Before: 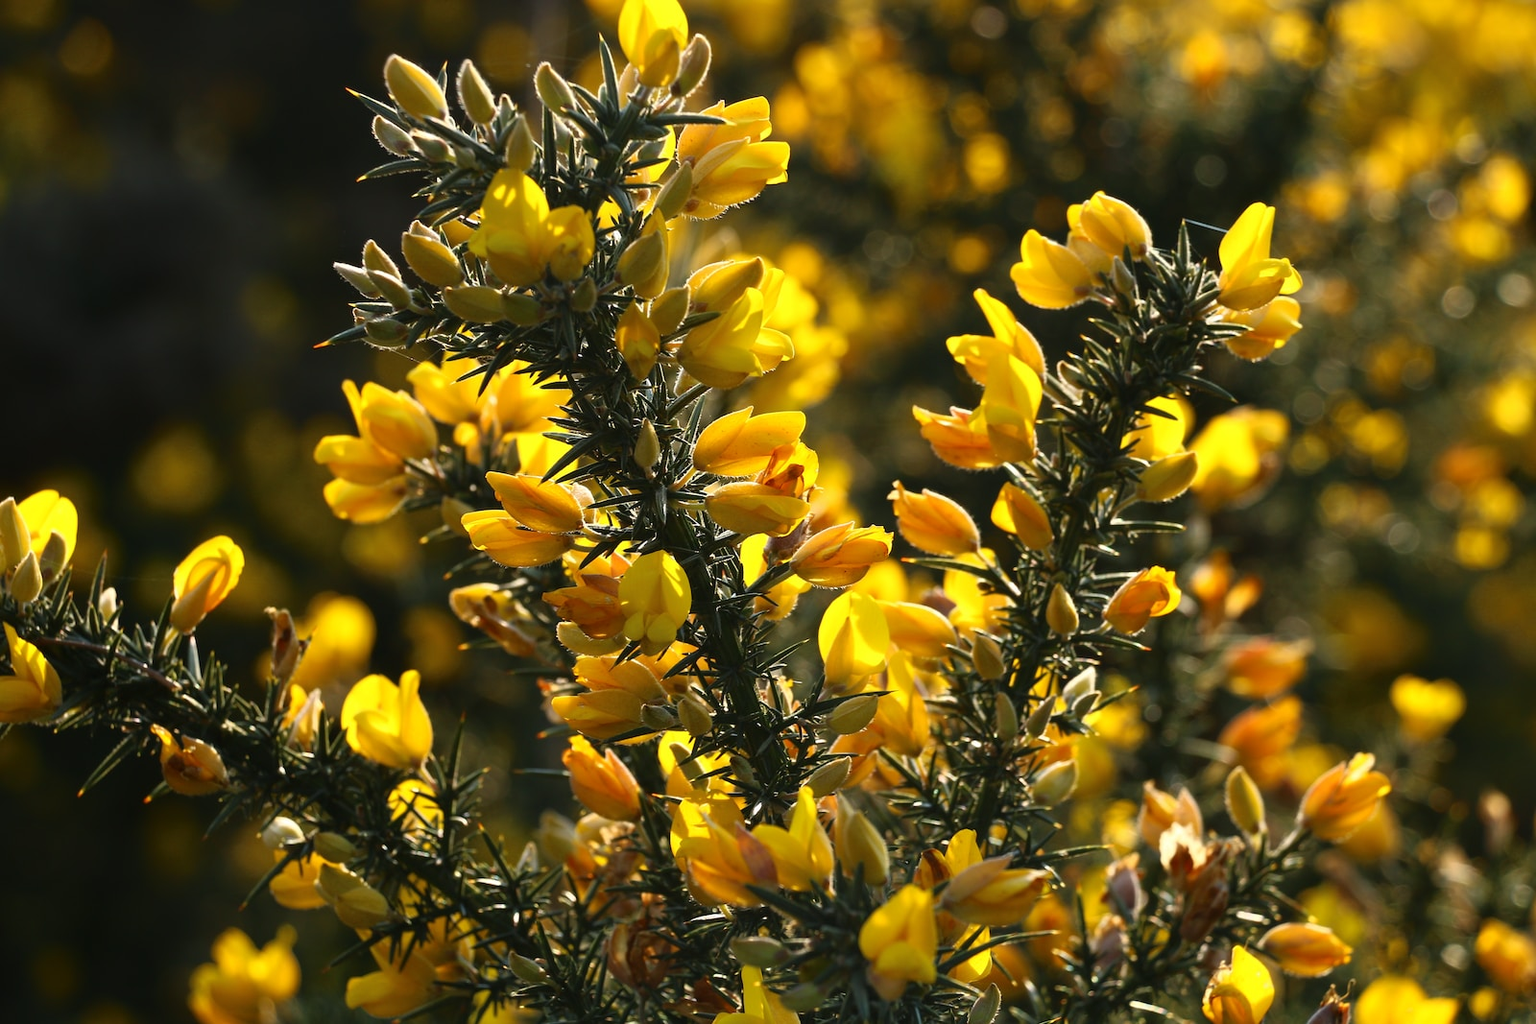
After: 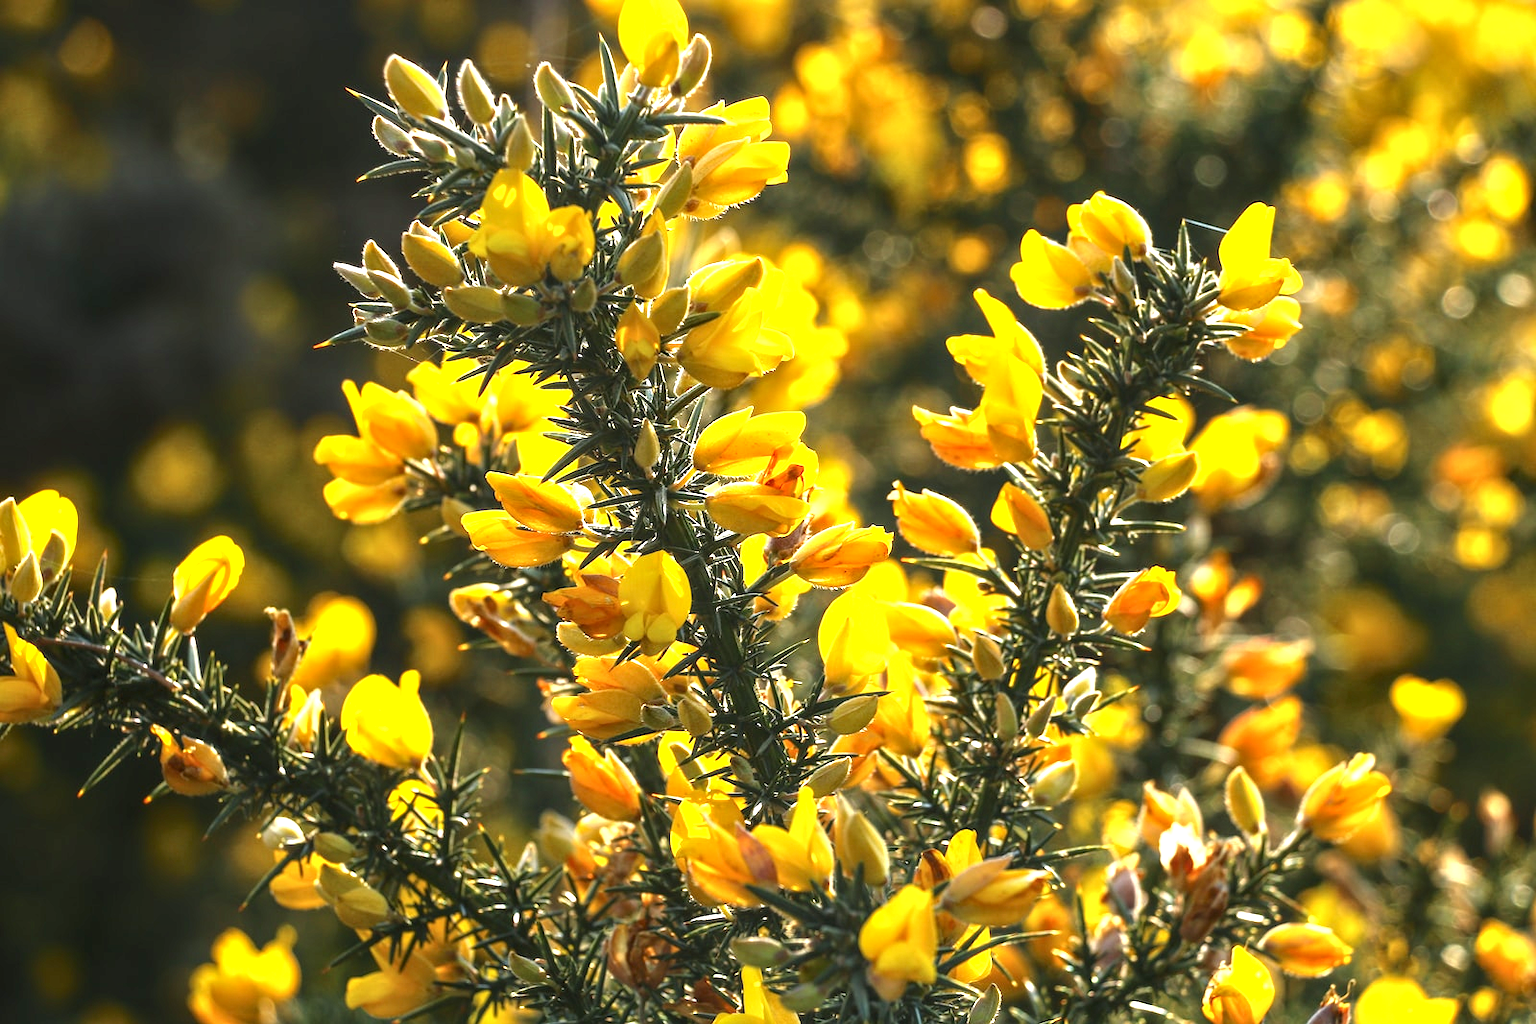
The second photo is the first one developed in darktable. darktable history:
exposure: exposure 1.274 EV, compensate highlight preservation false
local contrast: on, module defaults
tone equalizer: edges refinement/feathering 500, mask exposure compensation -1.57 EV, preserve details no
